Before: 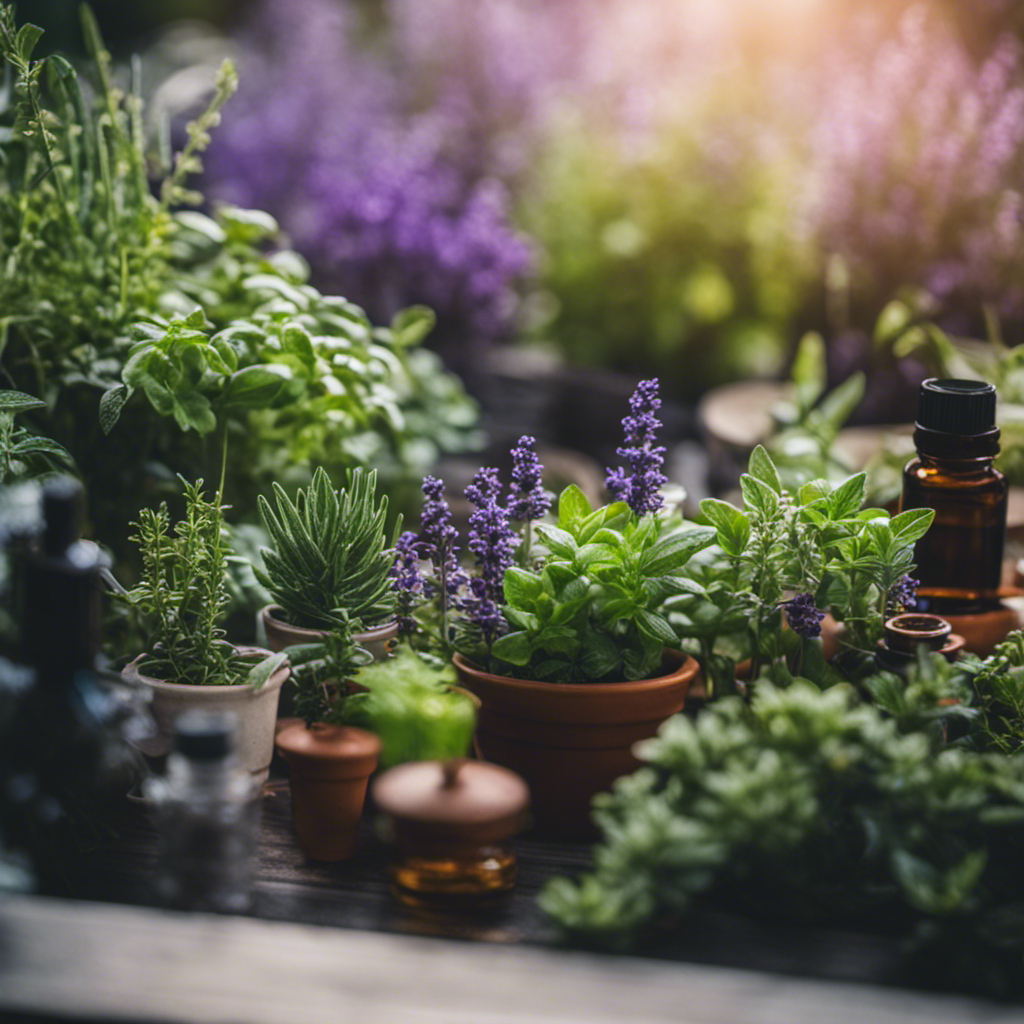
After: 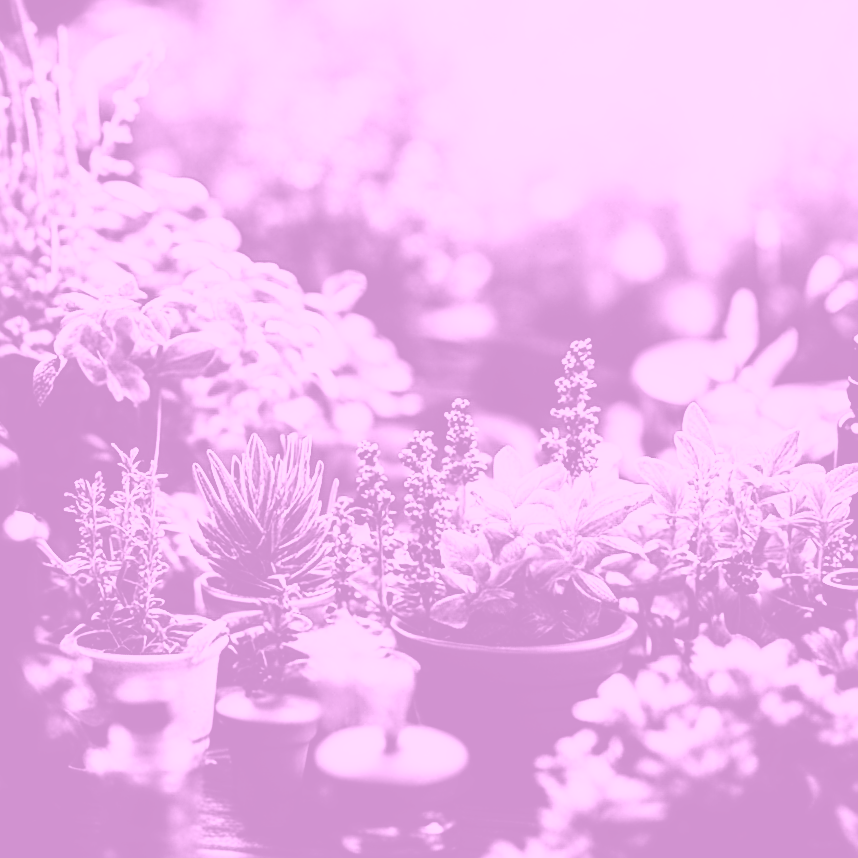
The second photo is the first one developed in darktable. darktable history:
crop and rotate: left 7.196%, top 4.574%, right 10.605%, bottom 13.178%
colorize: hue 331.2°, saturation 75%, source mix 30.28%, lightness 70.52%, version 1
color balance rgb: perceptual saturation grading › global saturation 20%, global vibrance 20%
rotate and perspective: rotation -1.17°, automatic cropping off
sharpen: on, module defaults
rgb curve: curves: ch0 [(0, 0) (0.21, 0.15) (0.24, 0.21) (0.5, 0.75) (0.75, 0.96) (0.89, 0.99) (1, 1)]; ch1 [(0, 0.02) (0.21, 0.13) (0.25, 0.2) (0.5, 0.67) (0.75, 0.9) (0.89, 0.97) (1, 1)]; ch2 [(0, 0.02) (0.21, 0.13) (0.25, 0.2) (0.5, 0.67) (0.75, 0.9) (0.89, 0.97) (1, 1)], compensate middle gray true
sigmoid: skew -0.2, preserve hue 0%, red attenuation 0.1, red rotation 0.035, green attenuation 0.1, green rotation -0.017, blue attenuation 0.15, blue rotation -0.052, base primaries Rec2020
